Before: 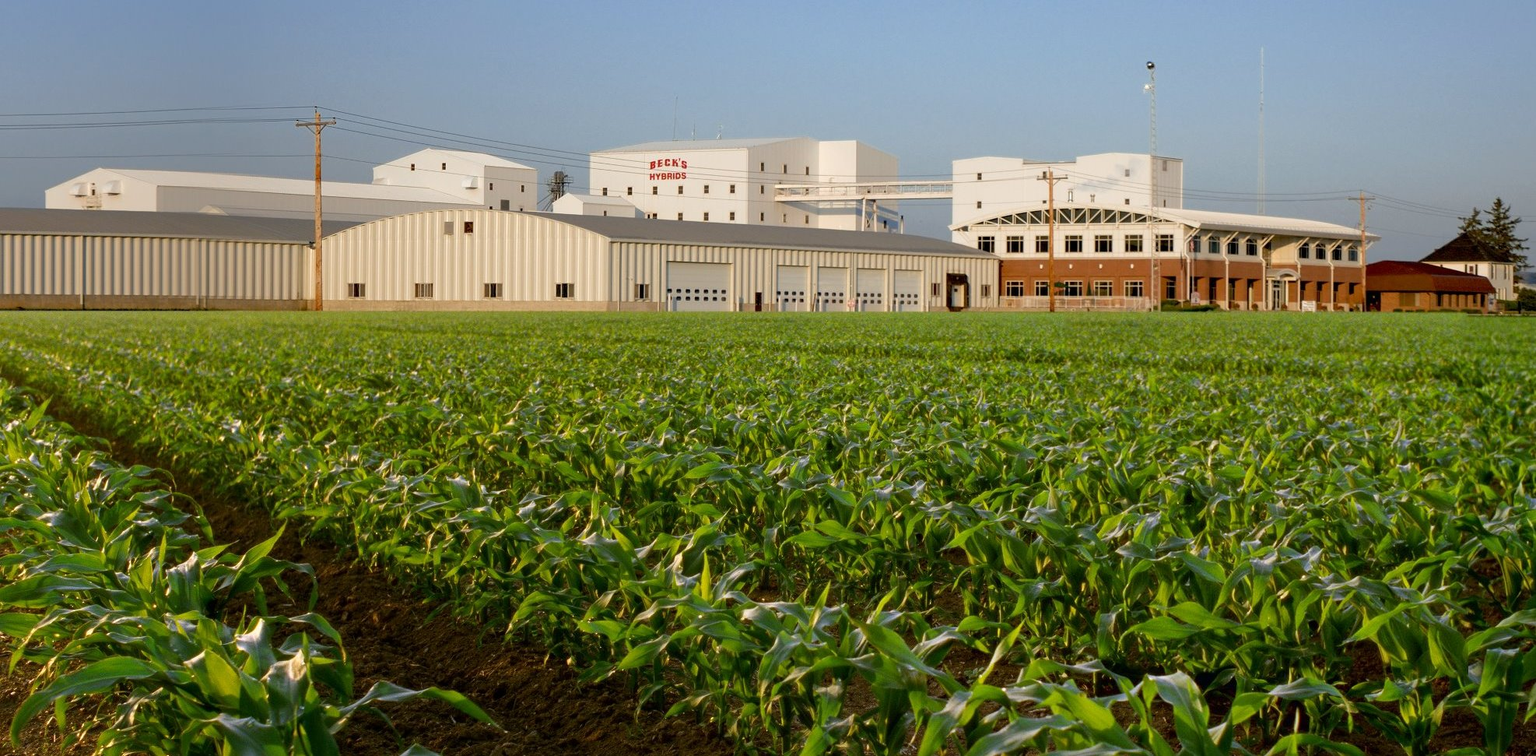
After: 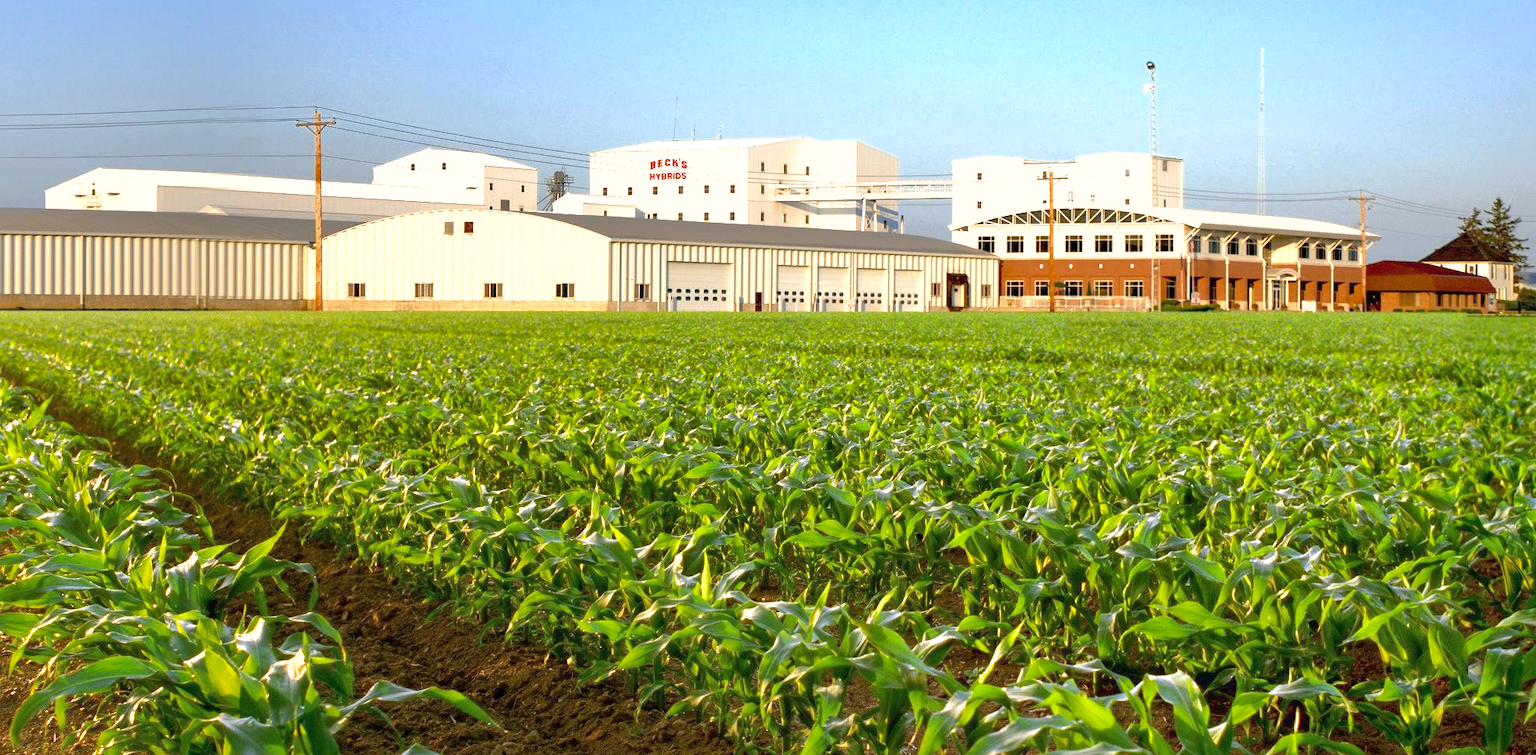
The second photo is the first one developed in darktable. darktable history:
shadows and highlights: on, module defaults
exposure: exposure 1.146 EV, compensate exposure bias true, compensate highlight preservation false
